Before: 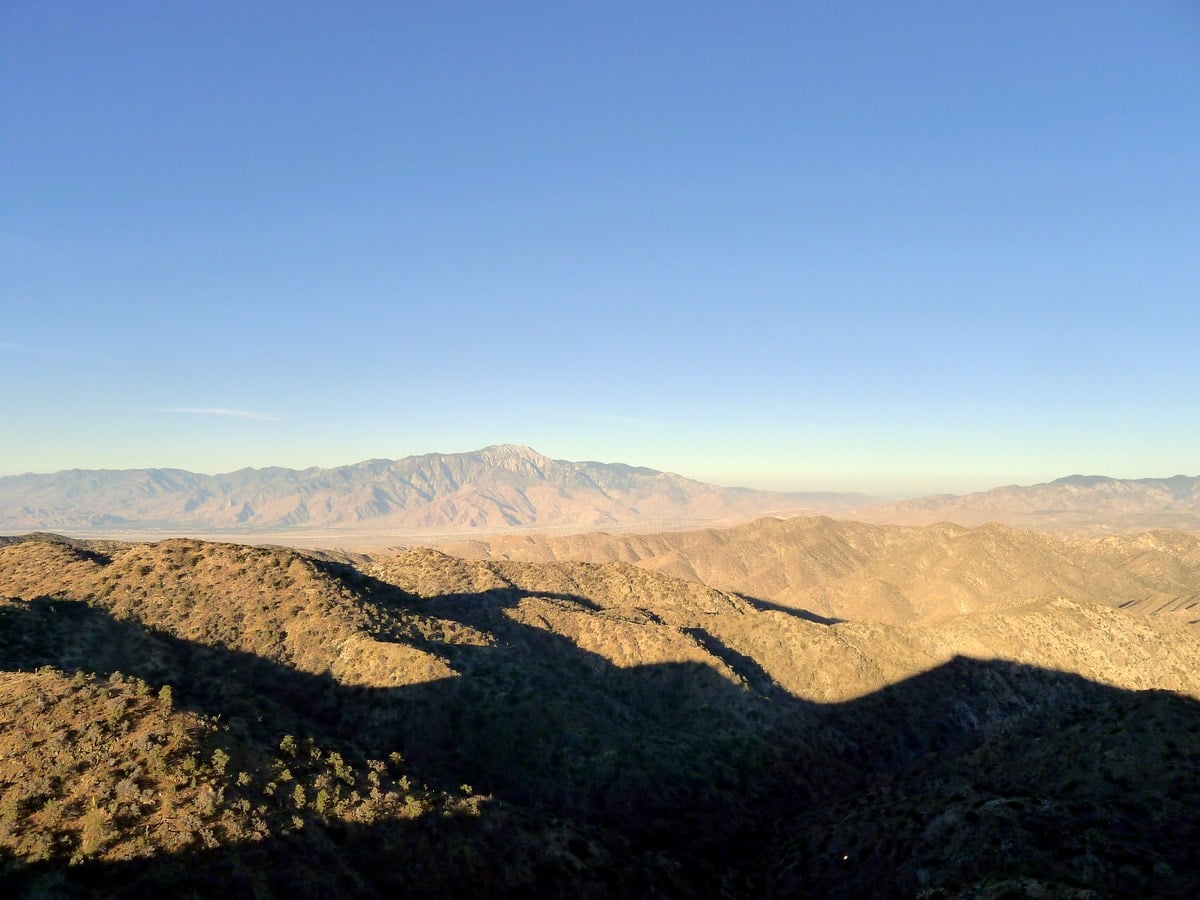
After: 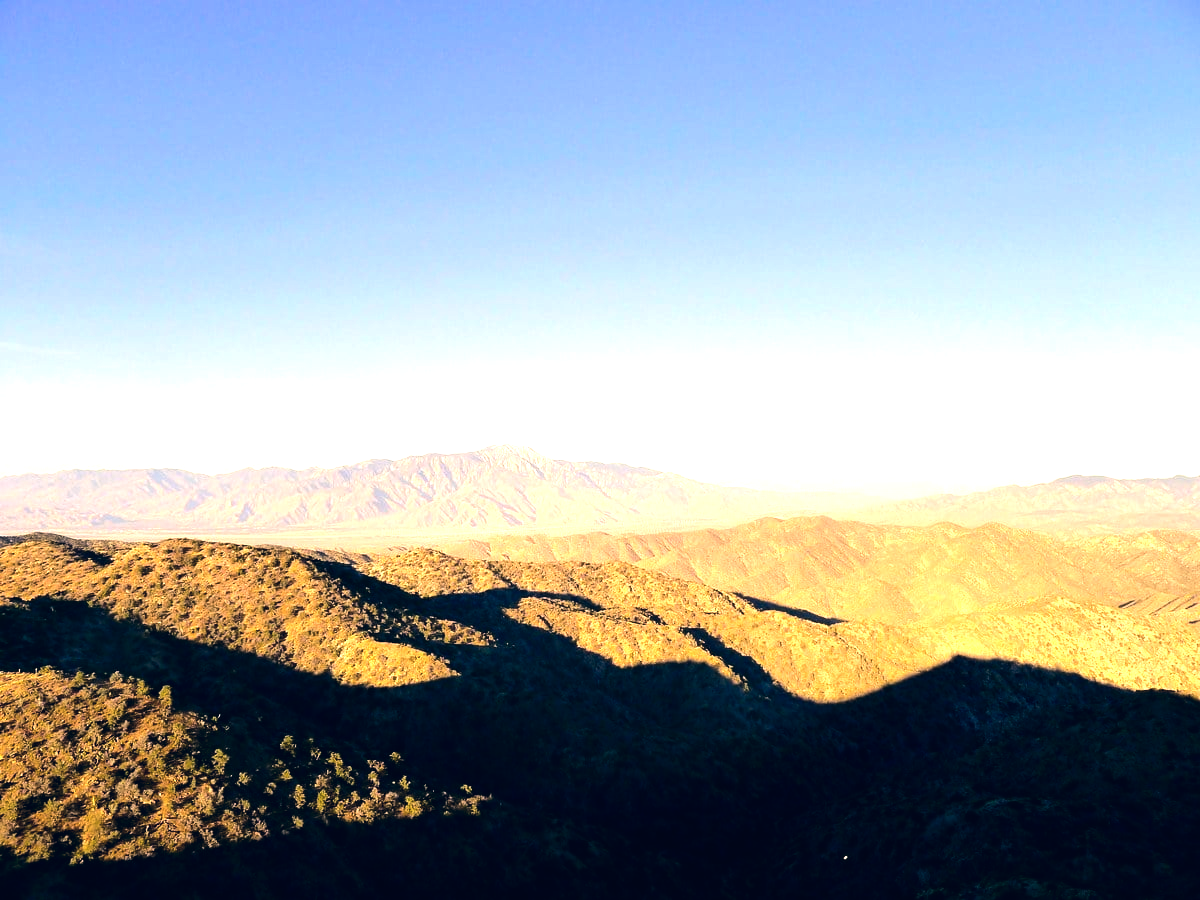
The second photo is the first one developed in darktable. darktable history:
color correction: highlights a* 14.2, highlights b* 5.89, shadows a* -5.83, shadows b* -15.27, saturation 0.835
color balance rgb: linear chroma grading › global chroma 14.54%, perceptual saturation grading › global saturation 0.272%, global vibrance 44.163%
tone equalizer: -8 EV -1.06 EV, -7 EV -1.01 EV, -6 EV -0.897 EV, -5 EV -0.601 EV, -3 EV 0.545 EV, -2 EV 0.851 EV, -1 EV 1.01 EV, +0 EV 1.06 EV, edges refinement/feathering 500, mask exposure compensation -1.57 EV, preserve details no
